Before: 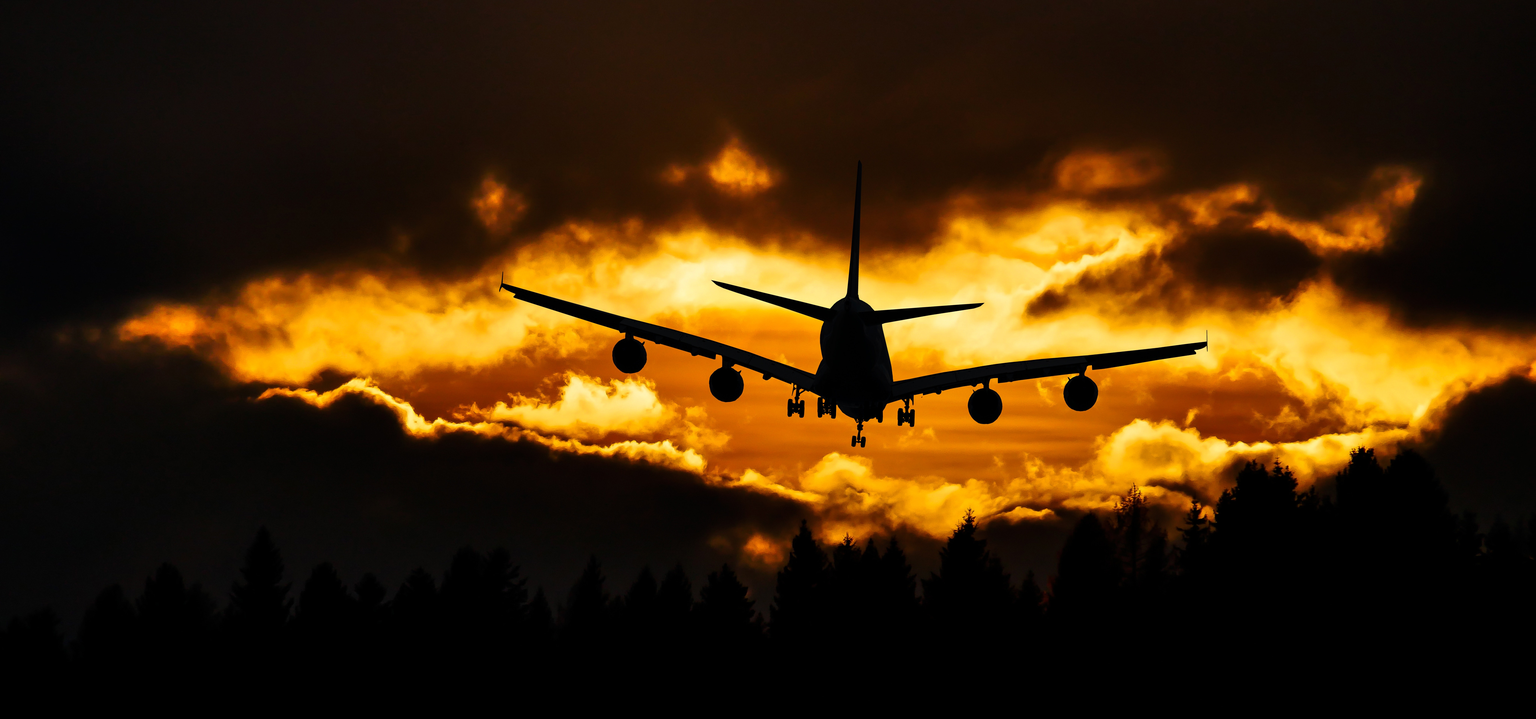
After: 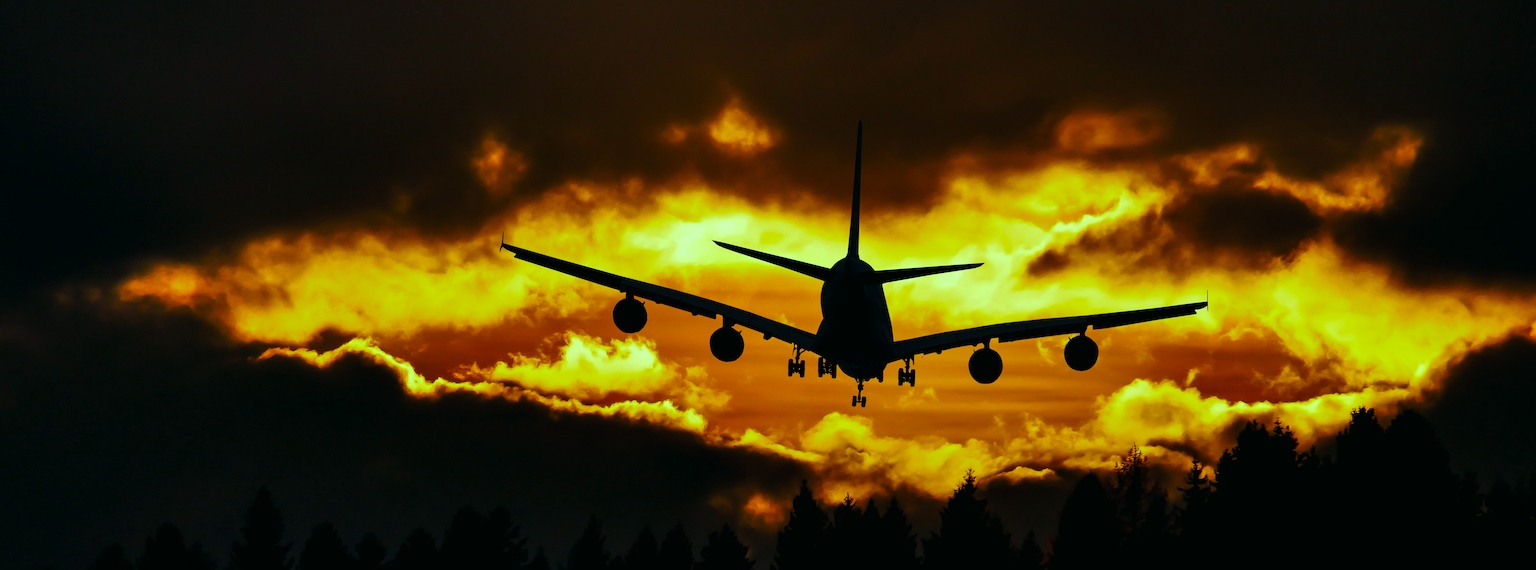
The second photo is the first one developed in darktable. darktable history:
vibrance: vibrance 100%
color balance: mode lift, gamma, gain (sRGB), lift [0.997, 0.979, 1.021, 1.011], gamma [1, 1.084, 0.916, 0.998], gain [1, 0.87, 1.13, 1.101], contrast 4.55%, contrast fulcrum 38.24%, output saturation 104.09%
crop and rotate: top 5.667%, bottom 14.937%
